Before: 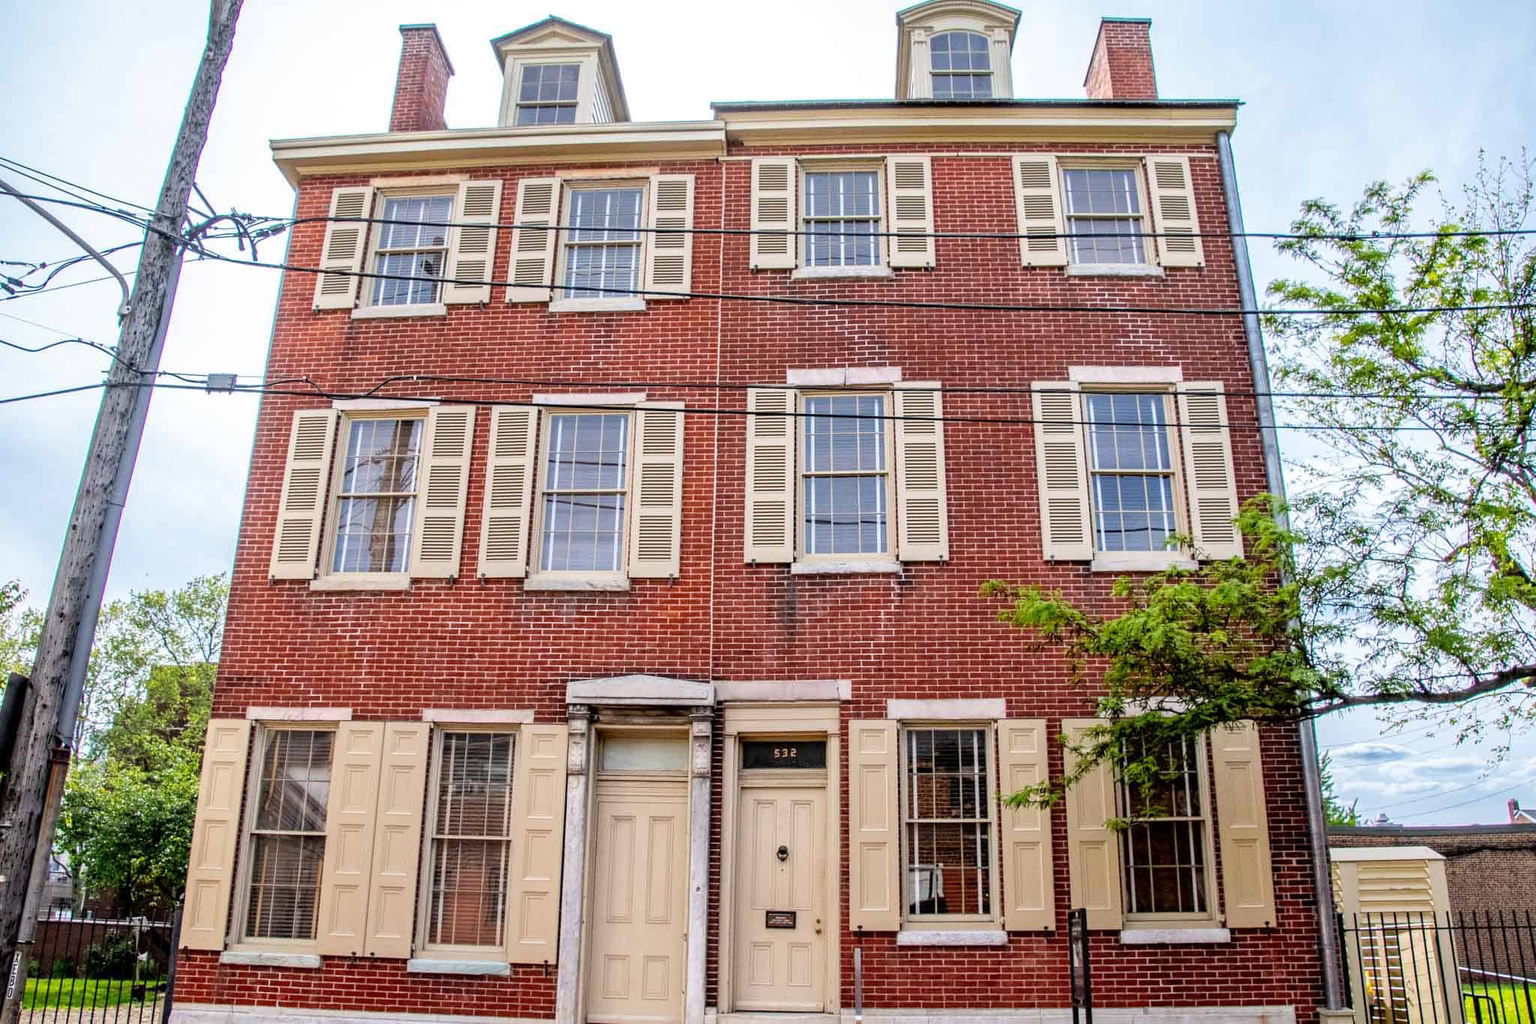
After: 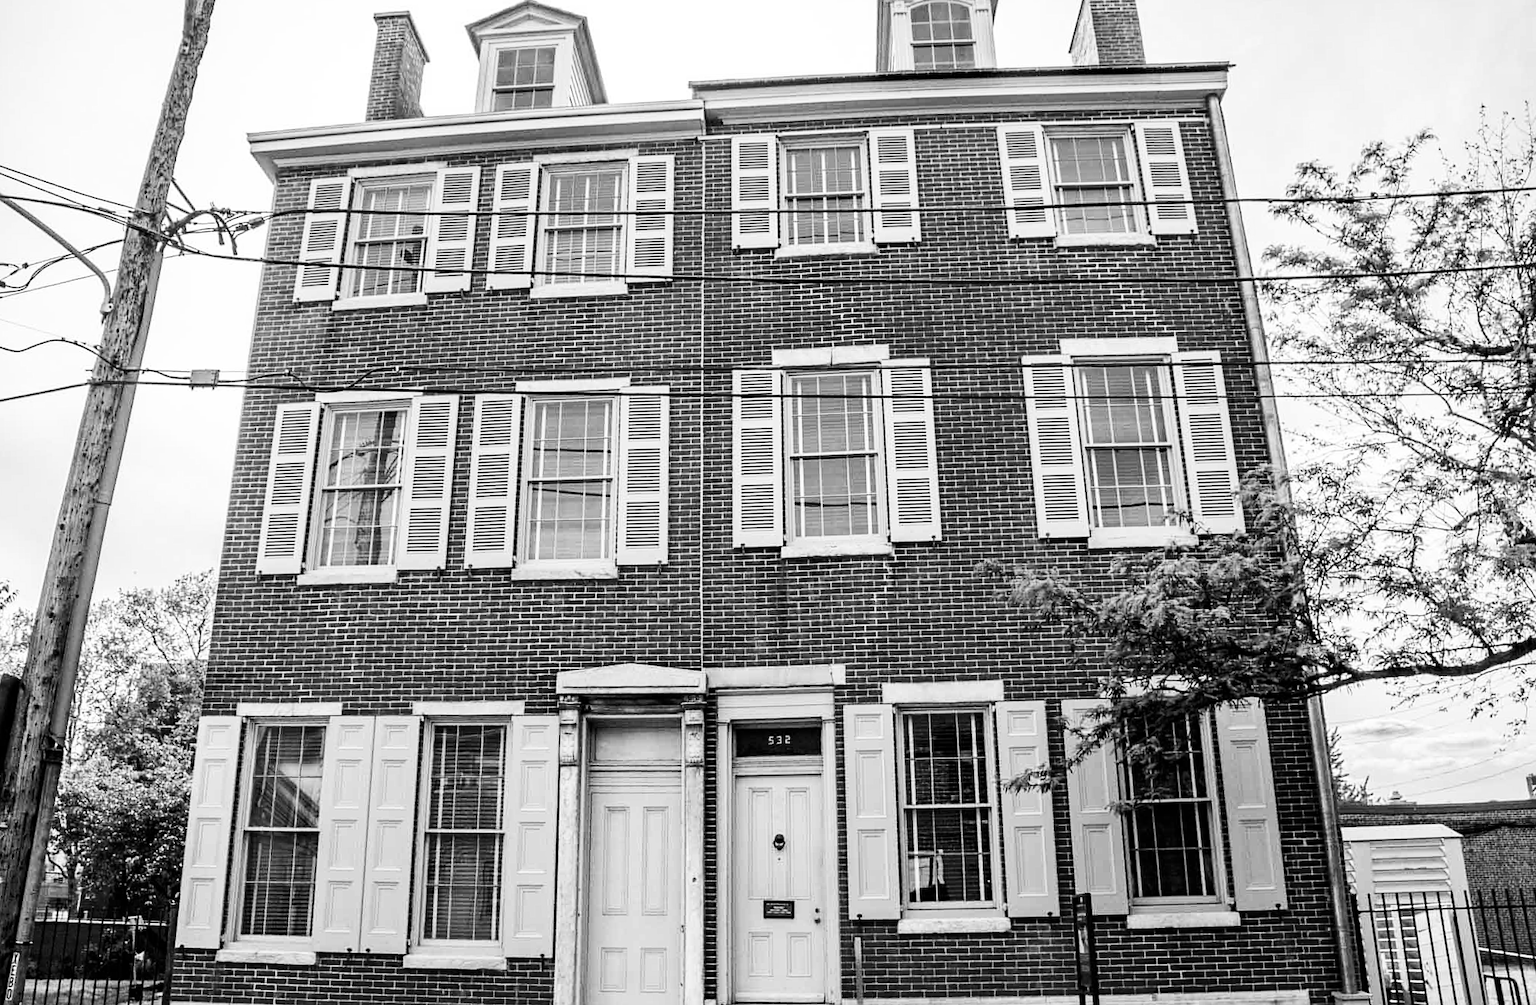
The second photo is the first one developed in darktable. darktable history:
rotate and perspective: rotation -1.32°, lens shift (horizontal) -0.031, crop left 0.015, crop right 0.985, crop top 0.047, crop bottom 0.982
sharpen: amount 0.2
contrast brightness saturation: contrast 0.28
monochrome: on, module defaults
